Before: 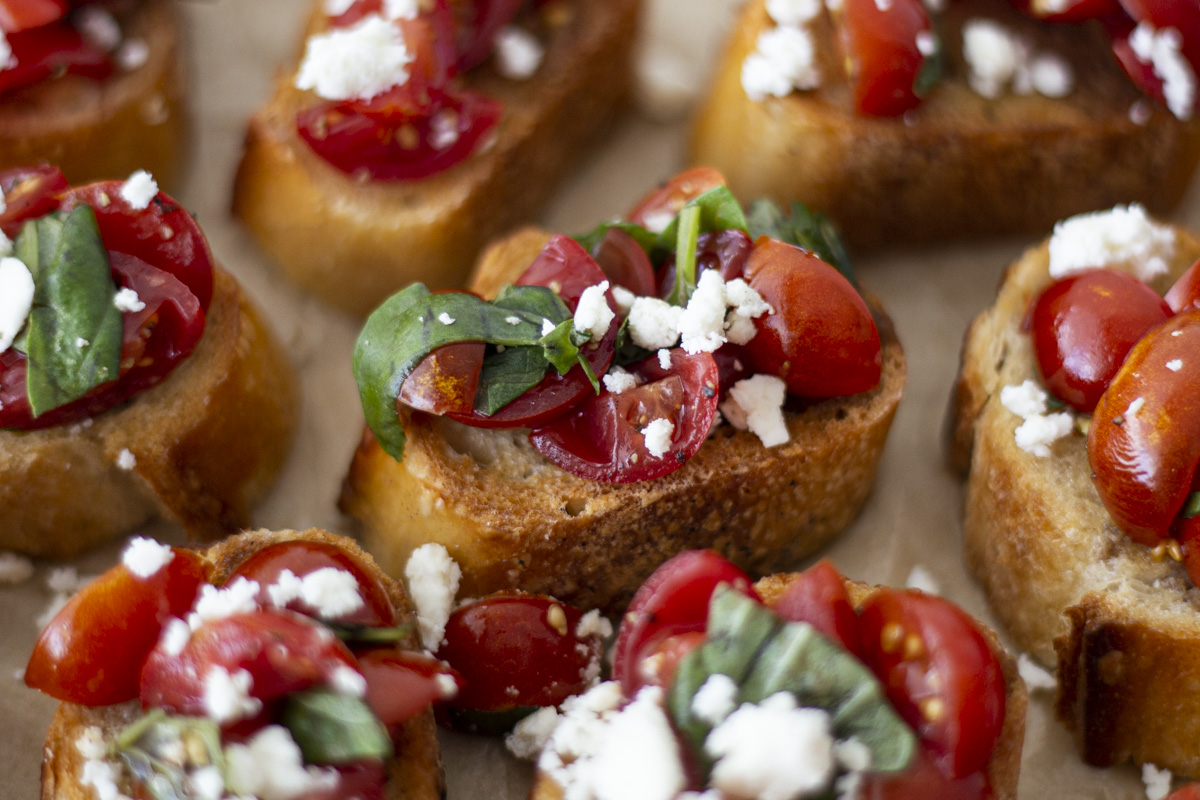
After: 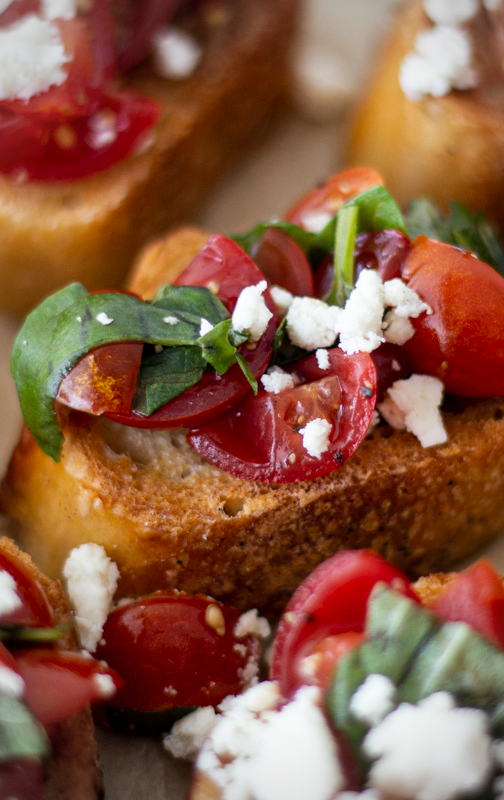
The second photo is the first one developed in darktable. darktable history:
vignetting: saturation -0.645
crop: left 28.554%, right 29.373%
